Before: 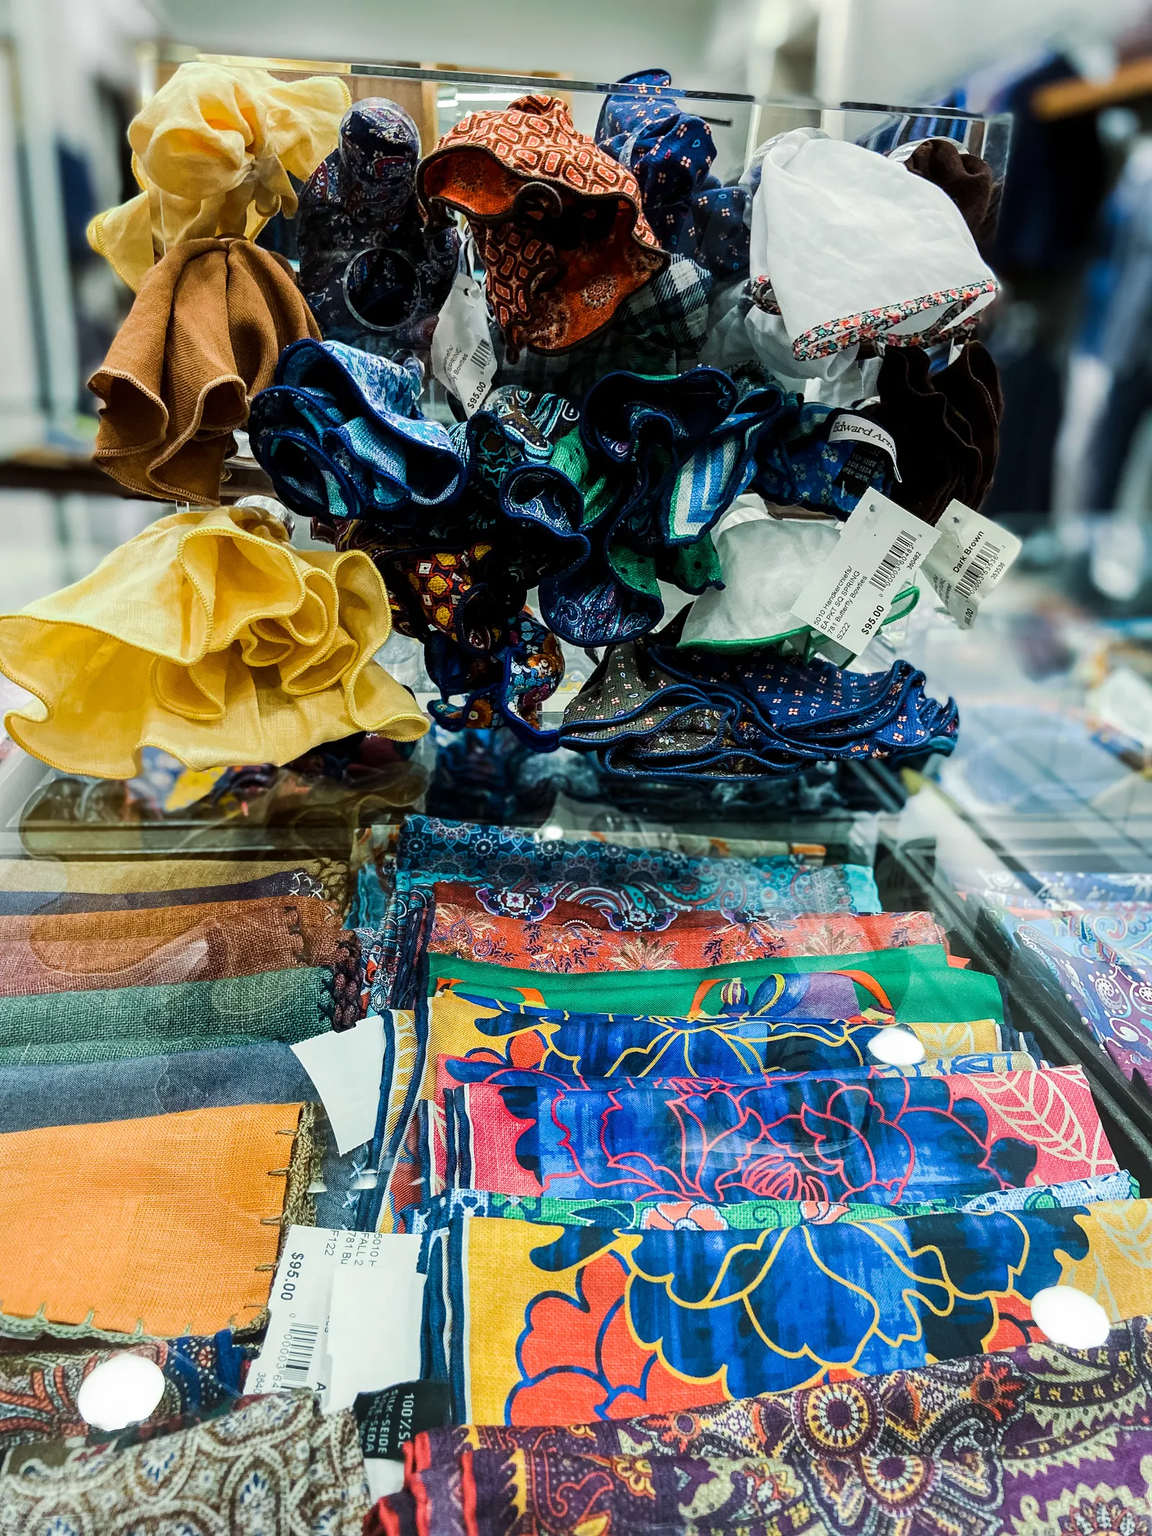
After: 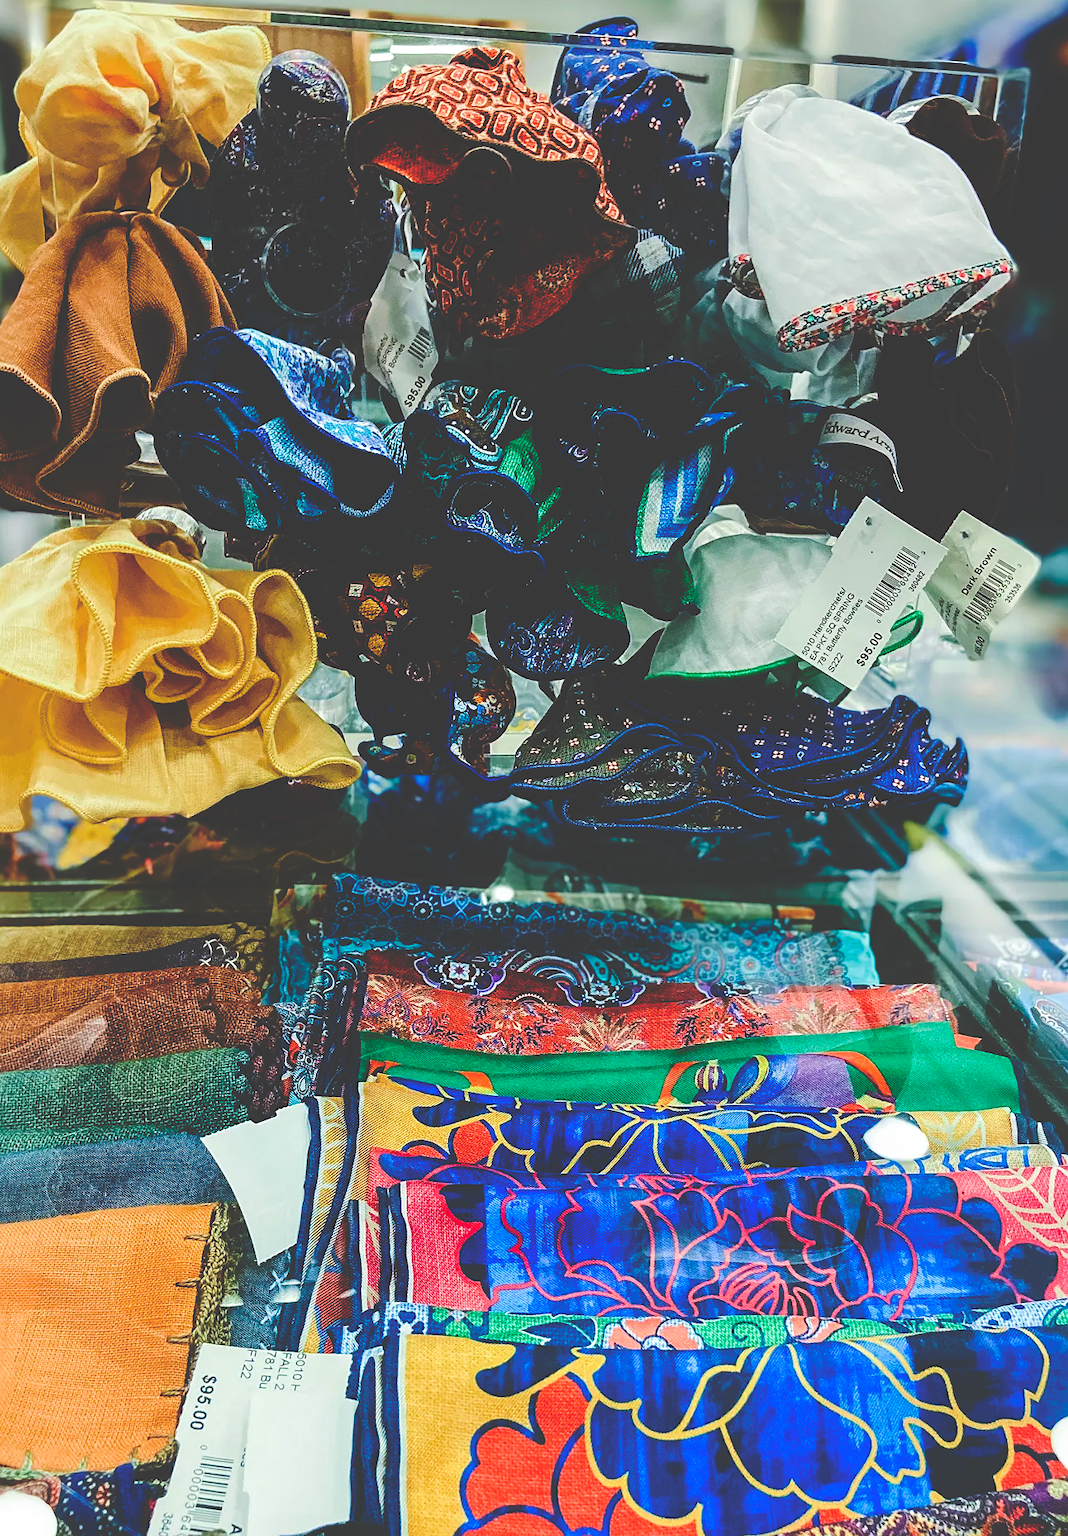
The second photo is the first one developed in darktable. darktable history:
contrast brightness saturation: brightness 0.142
crop: left 10.012%, top 3.521%, right 9.152%, bottom 9.296%
tone equalizer: edges refinement/feathering 500, mask exposure compensation -1.57 EV, preserve details no
velvia: on, module defaults
sharpen: amount 0.213
base curve: curves: ch0 [(0, 0.02) (0.083, 0.036) (1, 1)], preserve colors none
color balance rgb: perceptual saturation grading › global saturation 24.868%, perceptual saturation grading › highlights -51.21%, perceptual saturation grading › mid-tones 19.568%, perceptual saturation grading › shadows 61.469%
